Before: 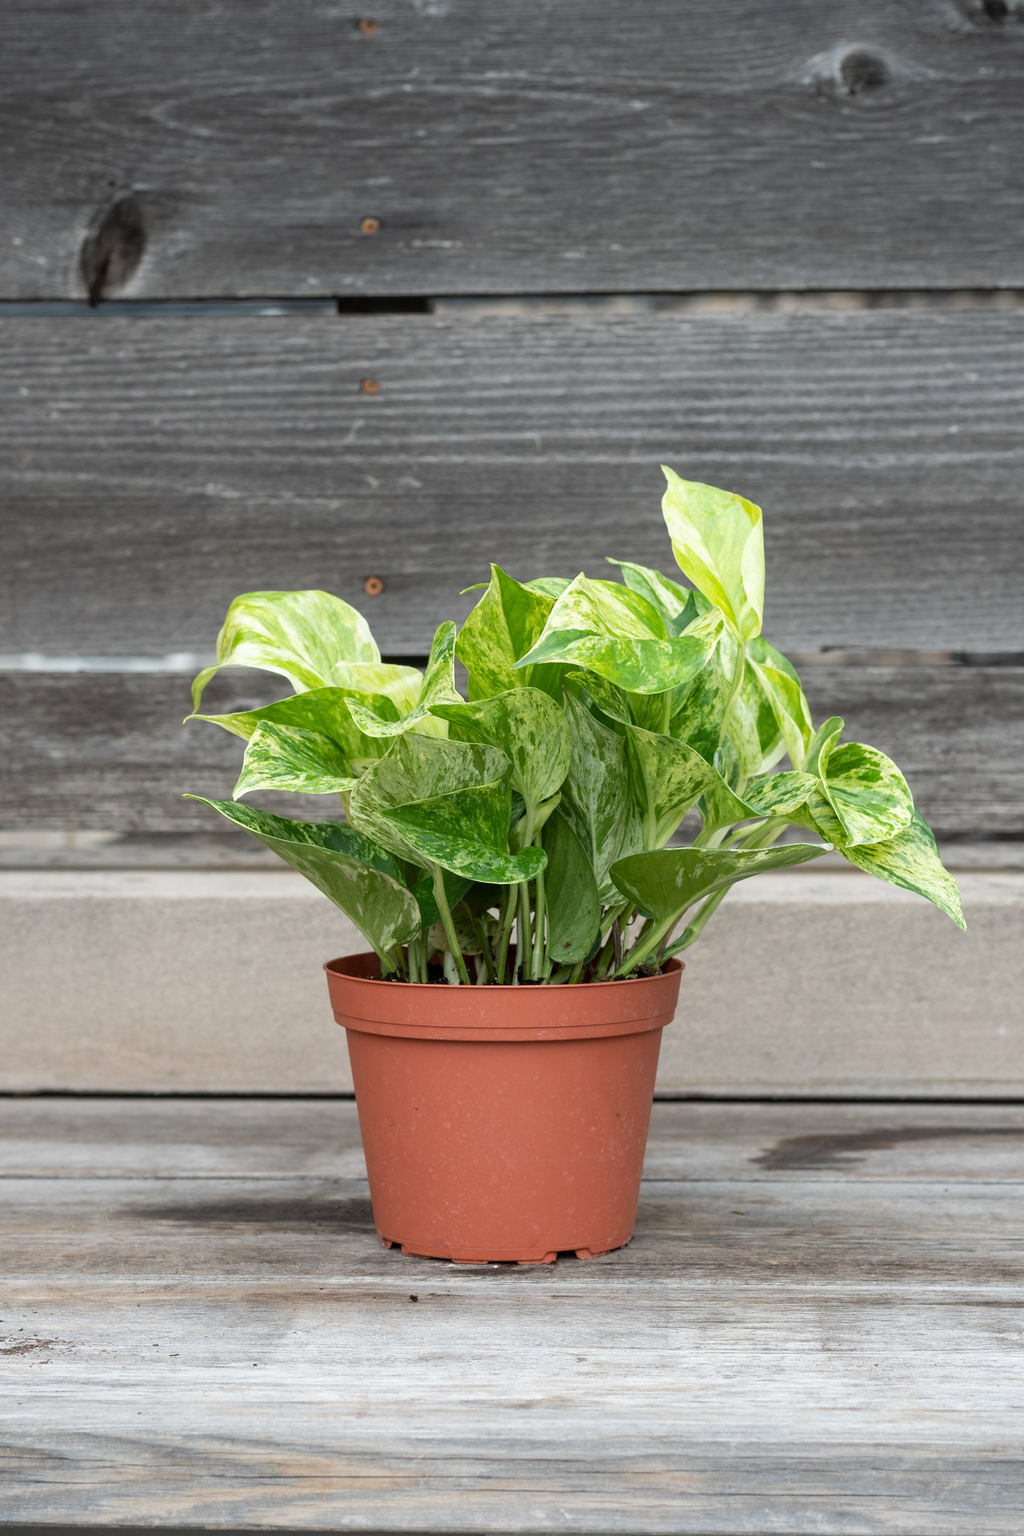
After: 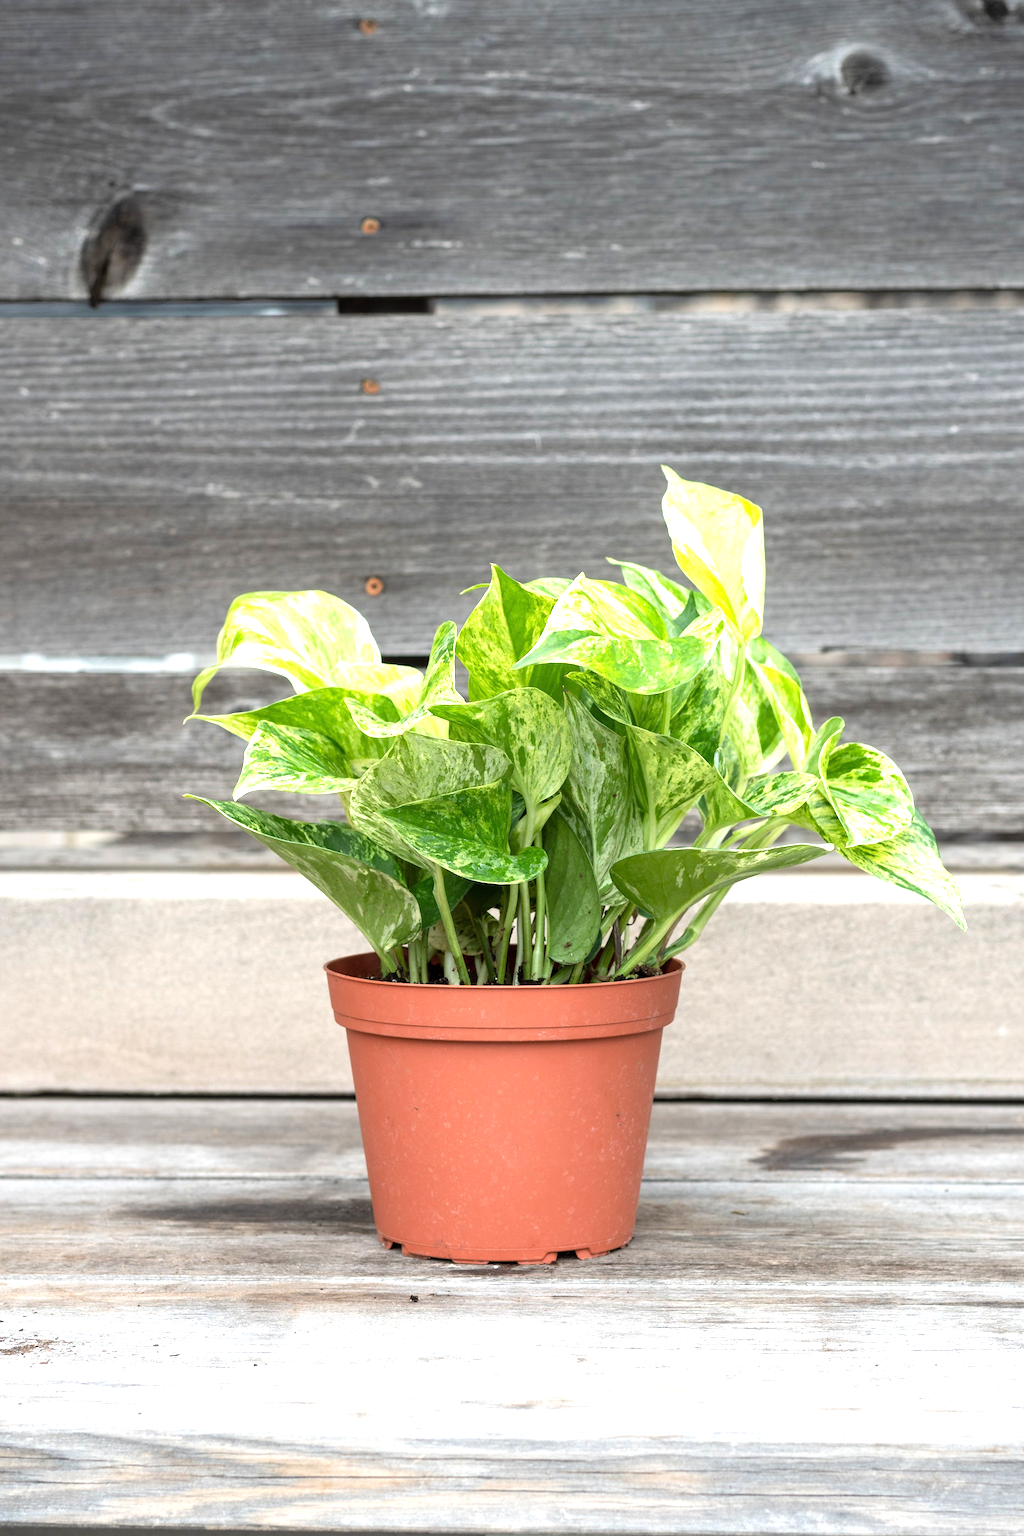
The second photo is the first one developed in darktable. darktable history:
tone equalizer: -8 EV -0.434 EV, -7 EV -0.41 EV, -6 EV -0.336 EV, -5 EV -0.211 EV, -3 EV 0.242 EV, -2 EV 0.358 EV, -1 EV 0.39 EV, +0 EV 0.391 EV
exposure: black level correction 0, exposure 0.499 EV, compensate highlight preservation false
